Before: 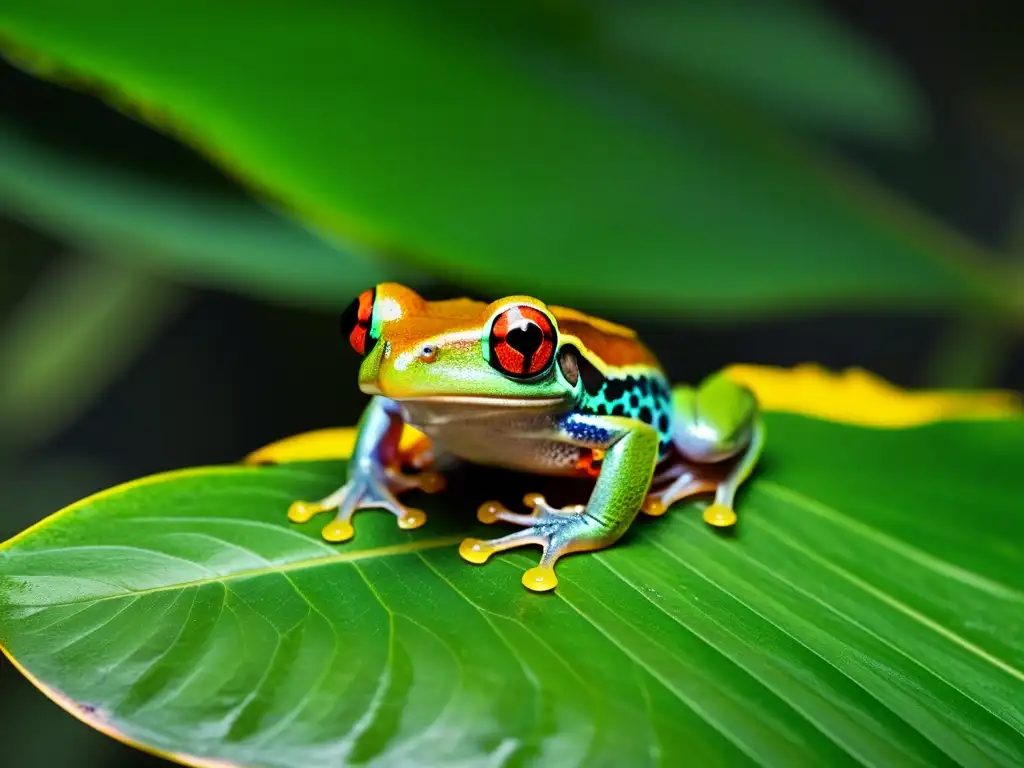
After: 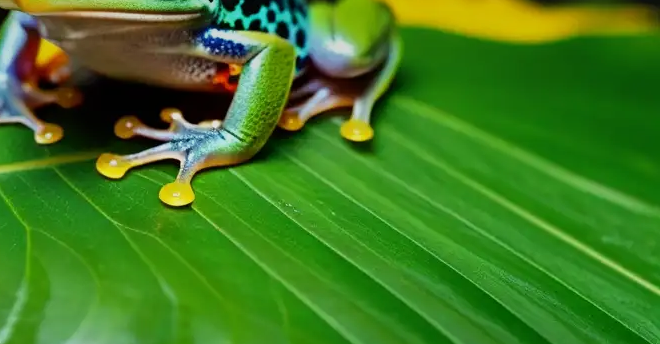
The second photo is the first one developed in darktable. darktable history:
graduated density: rotation -0.352°, offset 57.64
crop and rotate: left 35.509%, top 50.238%, bottom 4.934%
